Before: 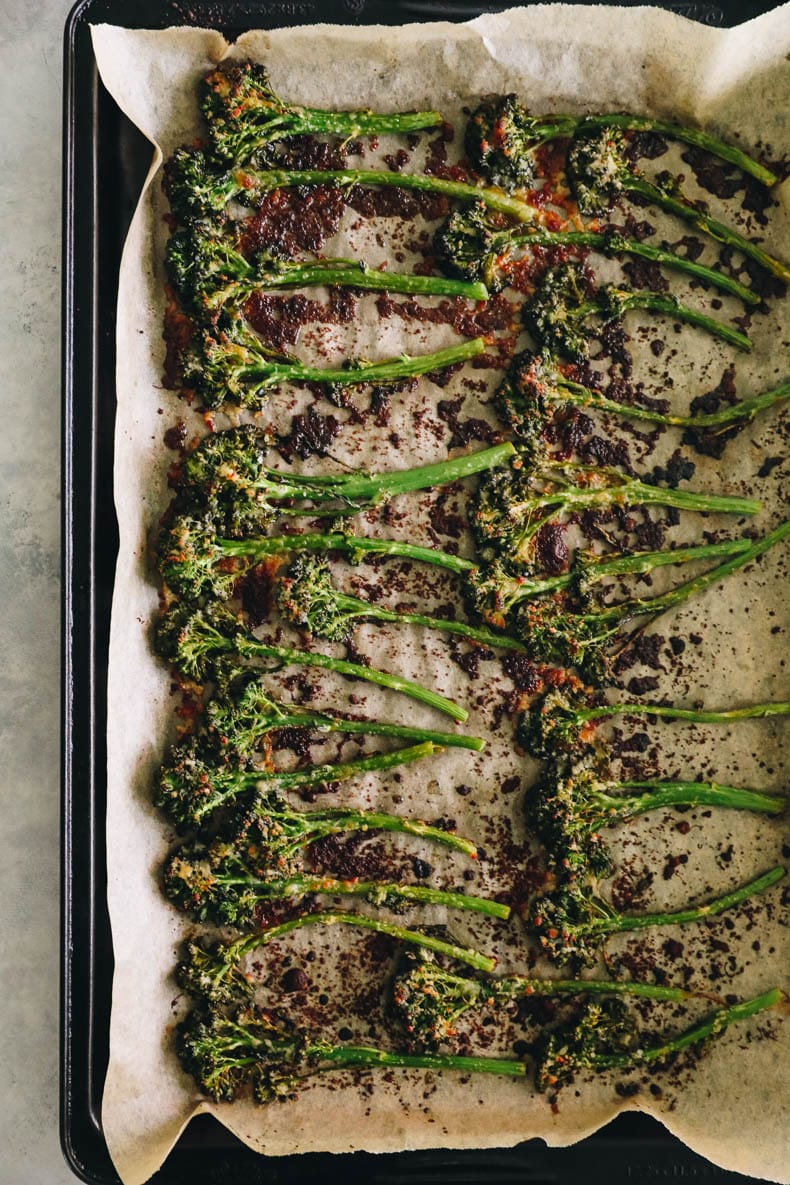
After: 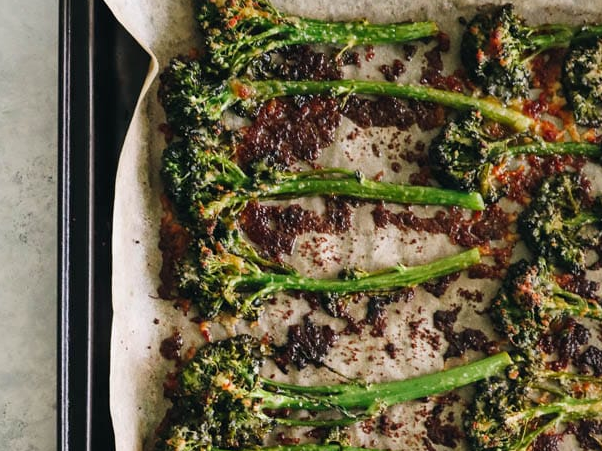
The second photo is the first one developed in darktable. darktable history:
crop: left 0.579%, top 7.627%, right 23.167%, bottom 54.275%
local contrast: mode bilateral grid, contrast 10, coarseness 25, detail 115%, midtone range 0.2
